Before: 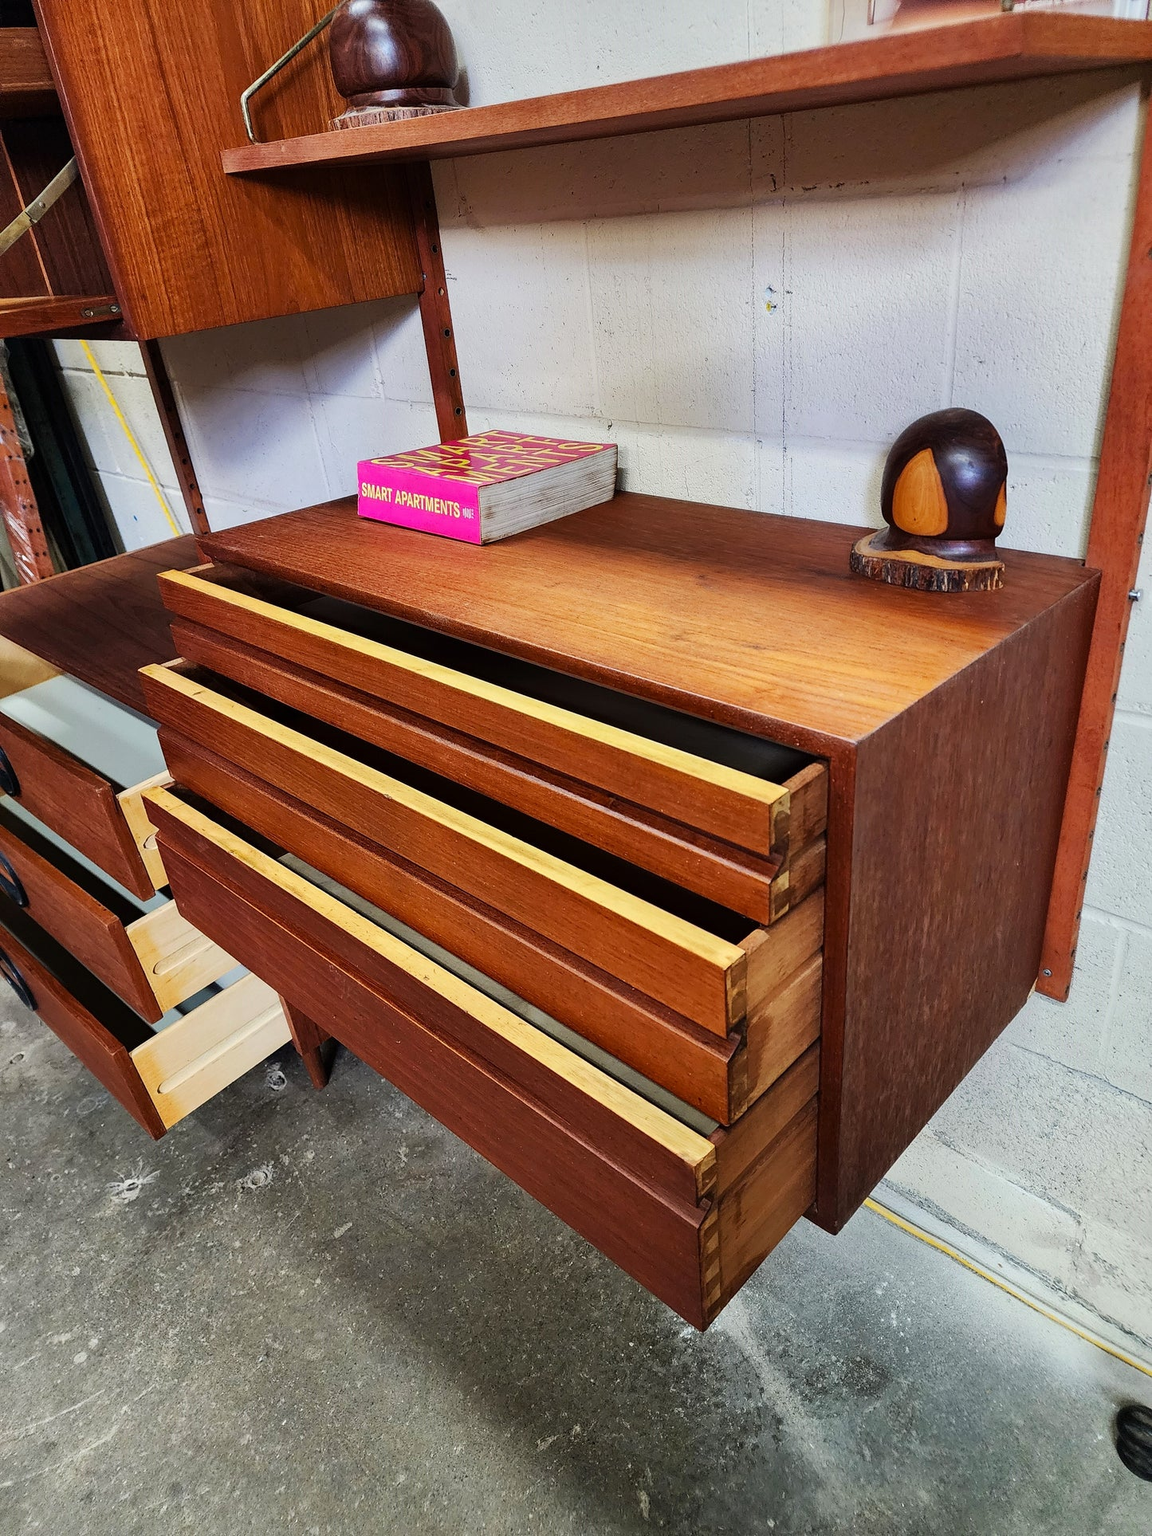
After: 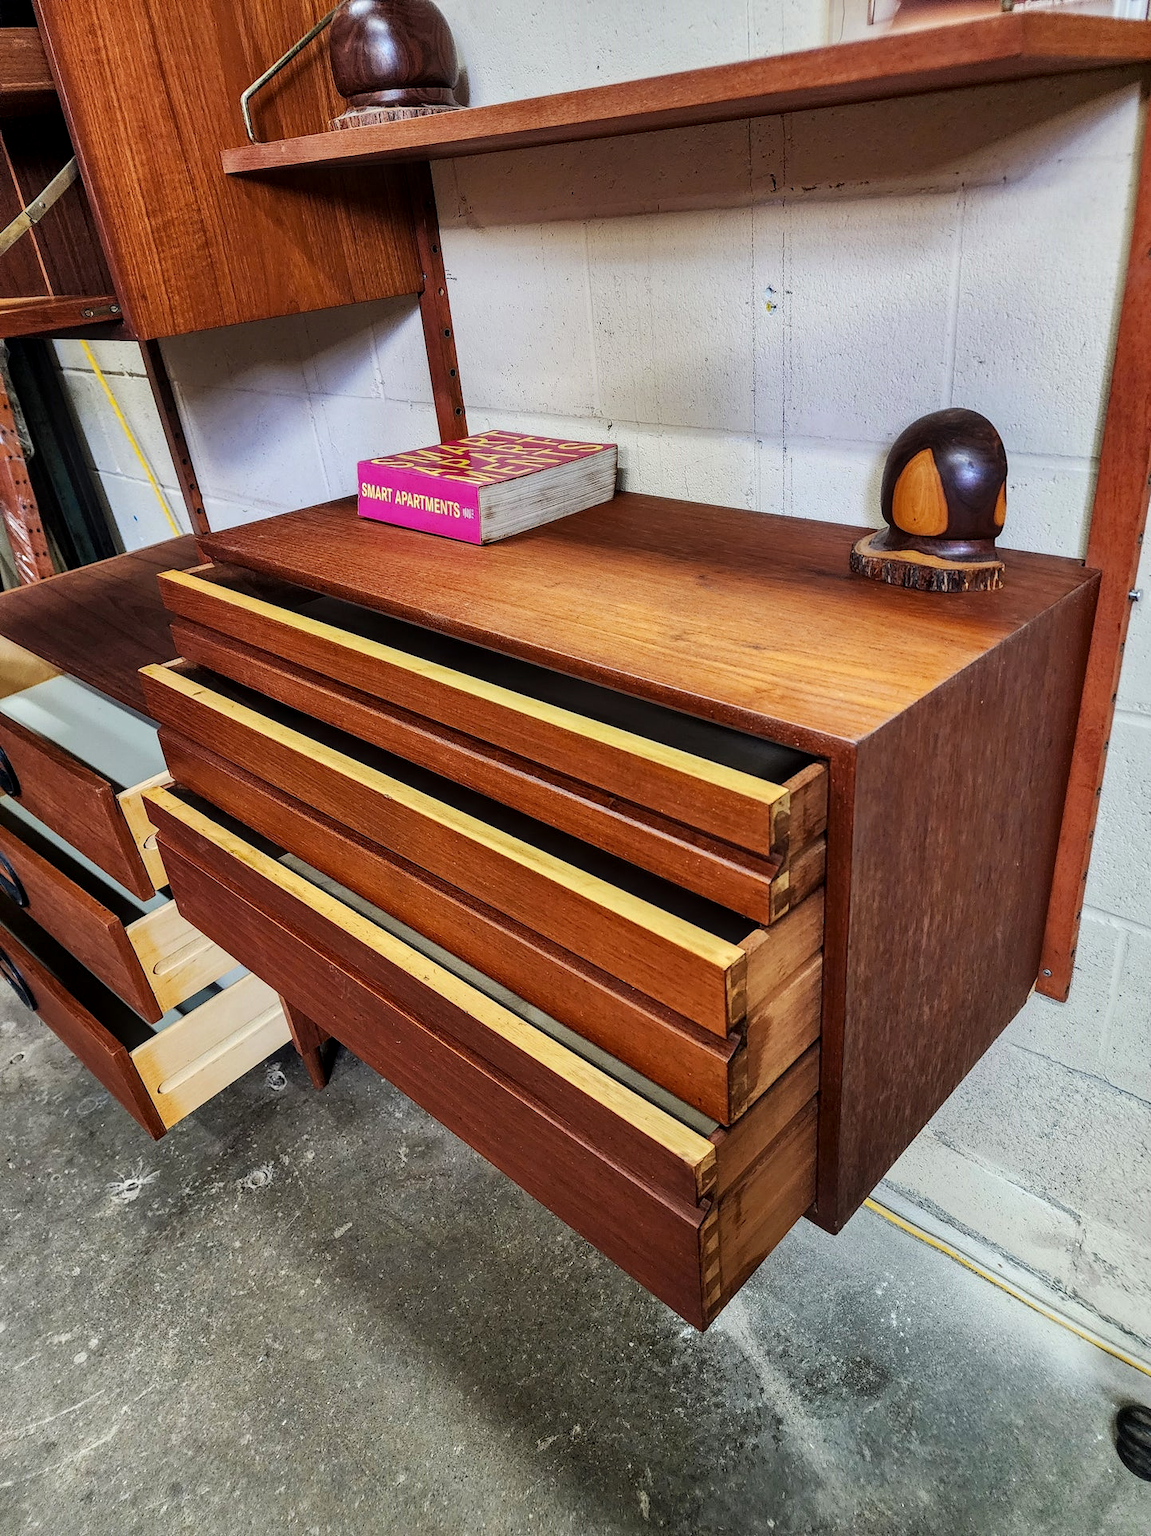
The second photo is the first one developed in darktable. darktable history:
local contrast: on, module defaults
color zones: curves: ch0 [(0.068, 0.464) (0.25, 0.5) (0.48, 0.508) (0.75, 0.536) (0.886, 0.476) (0.967, 0.456)]; ch1 [(0.066, 0.456) (0.25, 0.5) (0.616, 0.508) (0.746, 0.56) (0.934, 0.444)]
shadows and highlights: shadows 37.27, highlights -28.18, soften with gaussian
